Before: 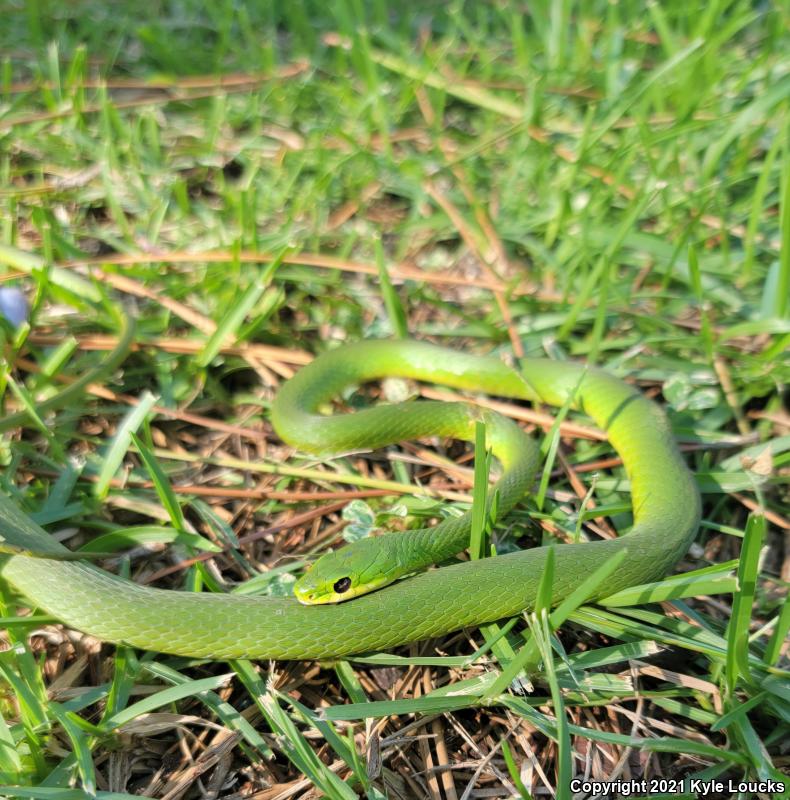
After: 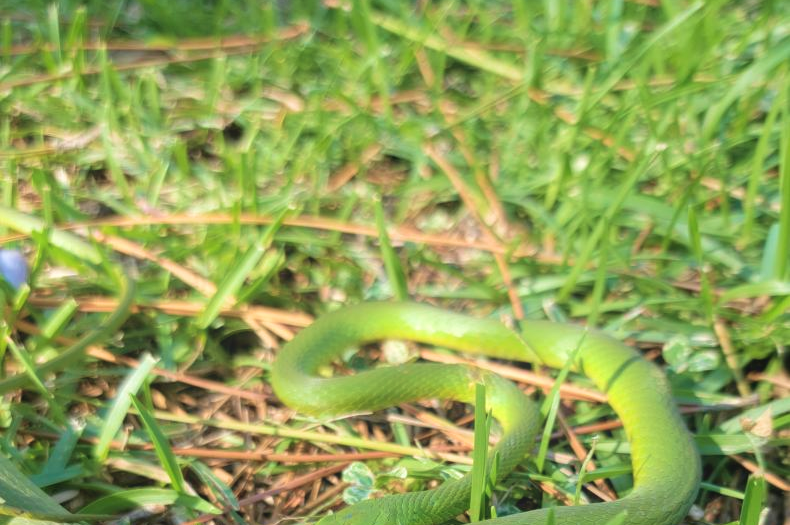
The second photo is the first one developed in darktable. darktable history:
contrast brightness saturation: saturation -0.04
crop and rotate: top 4.848%, bottom 29.503%
bloom: size 16%, threshold 98%, strength 20%
velvia: strength 30%
